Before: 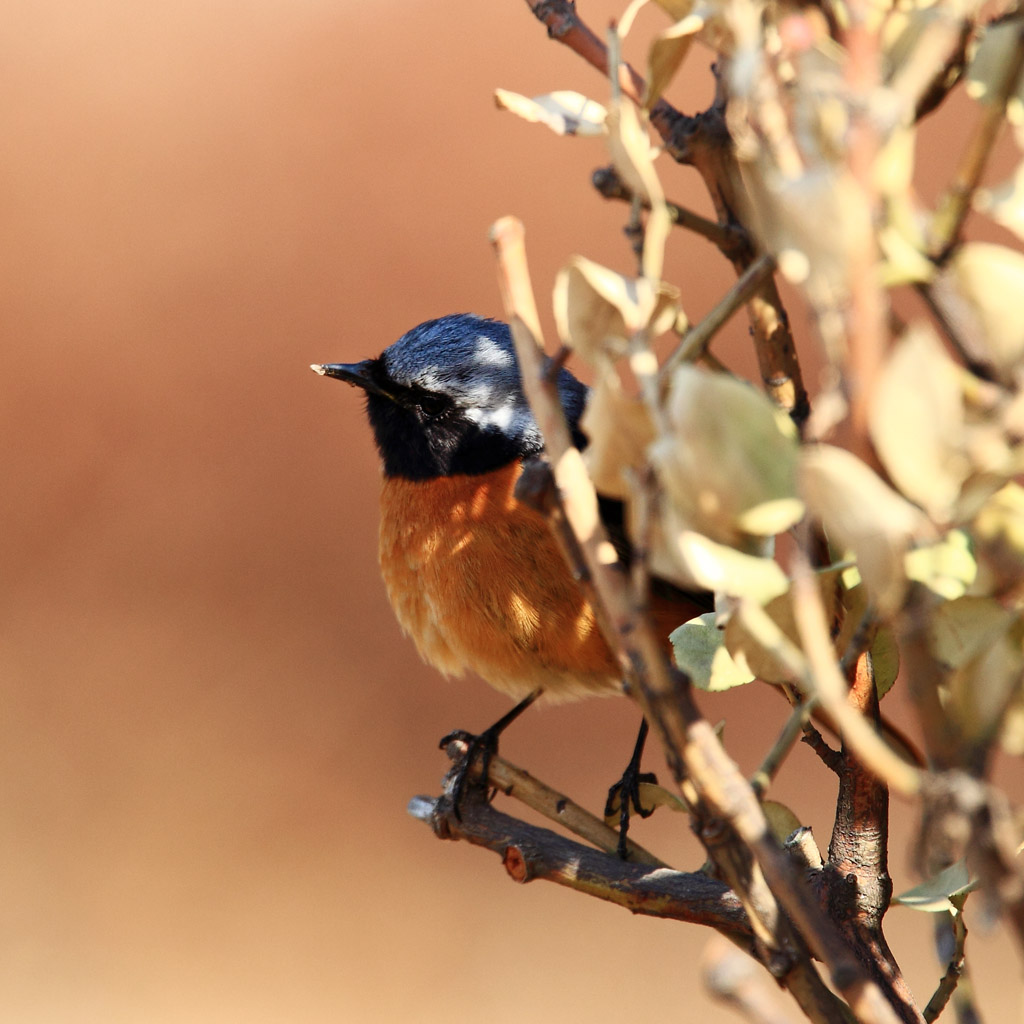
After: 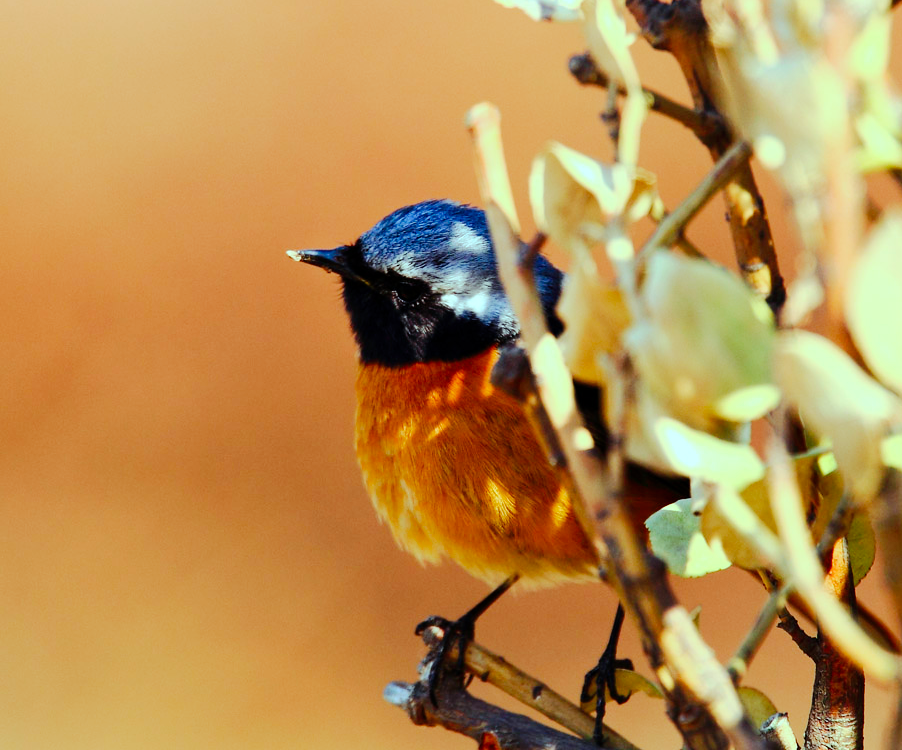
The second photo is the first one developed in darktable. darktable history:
tone curve: curves: ch0 [(0.003, 0) (0.066, 0.031) (0.163, 0.112) (0.264, 0.238) (0.395, 0.408) (0.517, 0.56) (0.684, 0.734) (0.791, 0.814) (1, 1)]; ch1 [(0, 0) (0.164, 0.115) (0.337, 0.332) (0.39, 0.398) (0.464, 0.461) (0.501, 0.5) (0.507, 0.5) (0.534, 0.532) (0.577, 0.59) (0.652, 0.681) (0.733, 0.749) (0.811, 0.796) (1, 1)]; ch2 [(0, 0) (0.337, 0.382) (0.464, 0.476) (0.501, 0.5) (0.527, 0.54) (0.551, 0.565) (0.6, 0.59) (0.687, 0.675) (1, 1)], preserve colors none
color balance rgb: shadows lift › chroma 4.186%, shadows lift › hue 255.17°, highlights gain › chroma 4.078%, highlights gain › hue 203.38°, perceptual saturation grading › global saturation 19.489%, perceptual brilliance grading › mid-tones 9.853%, perceptual brilliance grading › shadows 14.648%, global vibrance 20.266%
crop and rotate: left 2.43%, top 11.202%, right 9.399%, bottom 15.468%
